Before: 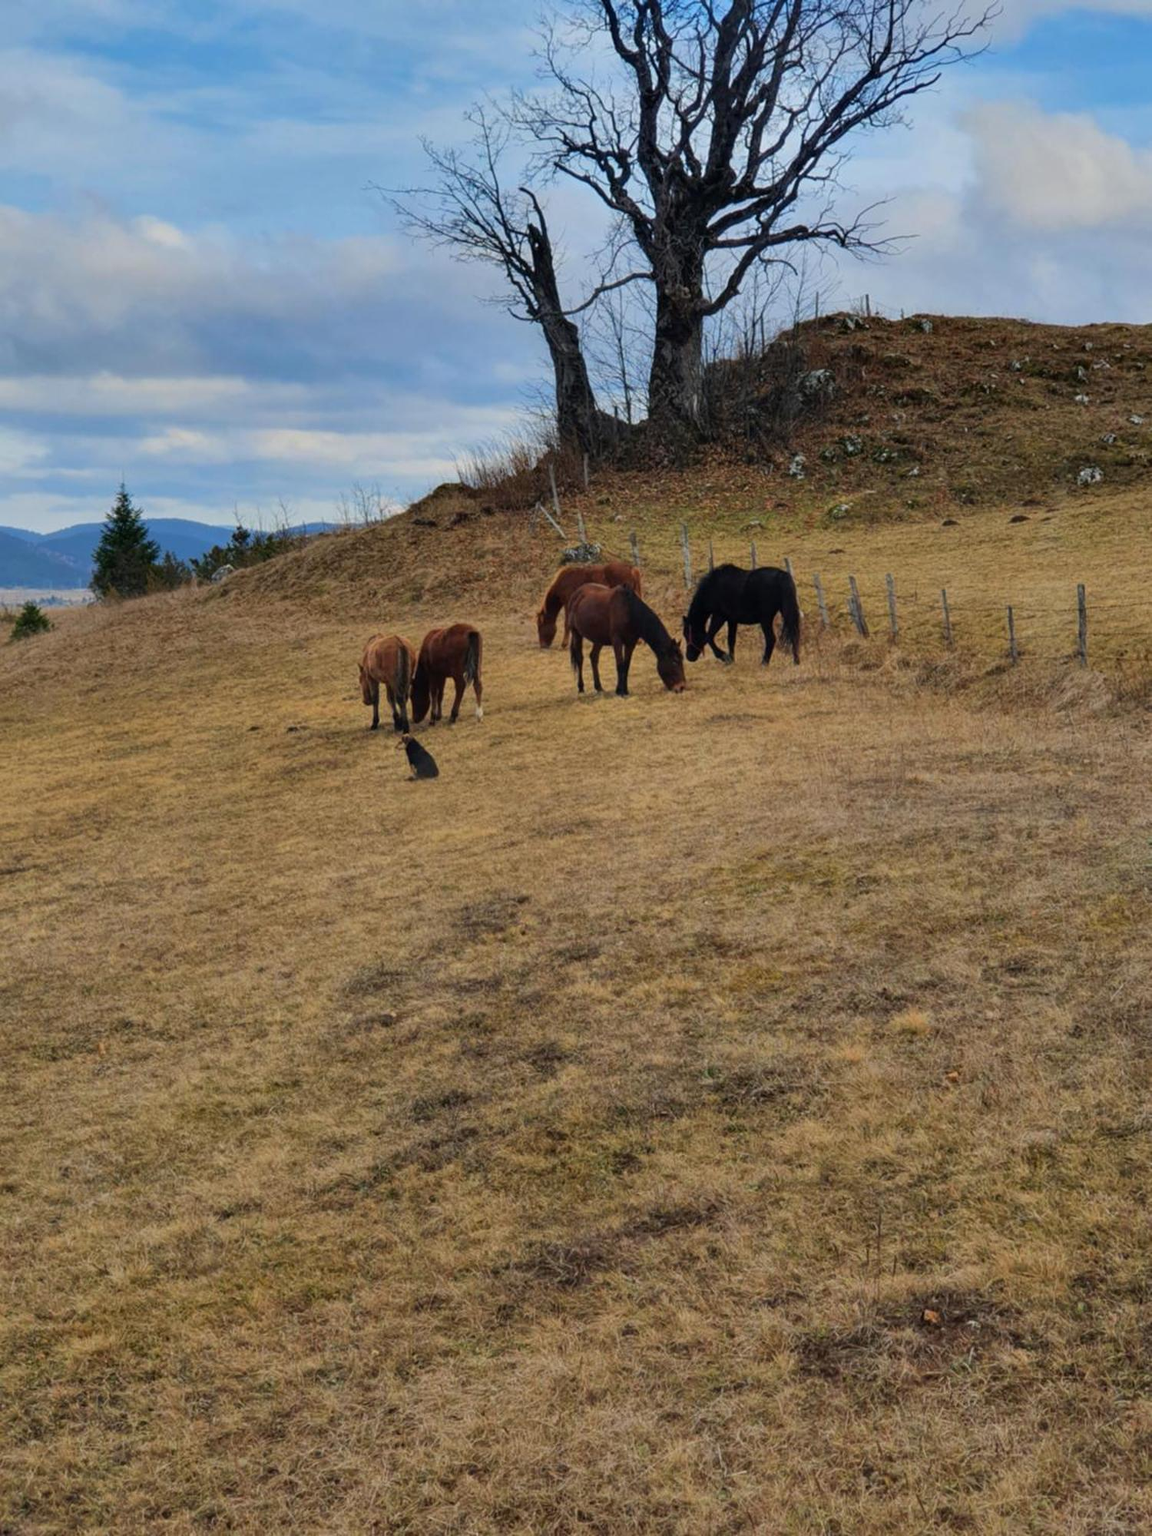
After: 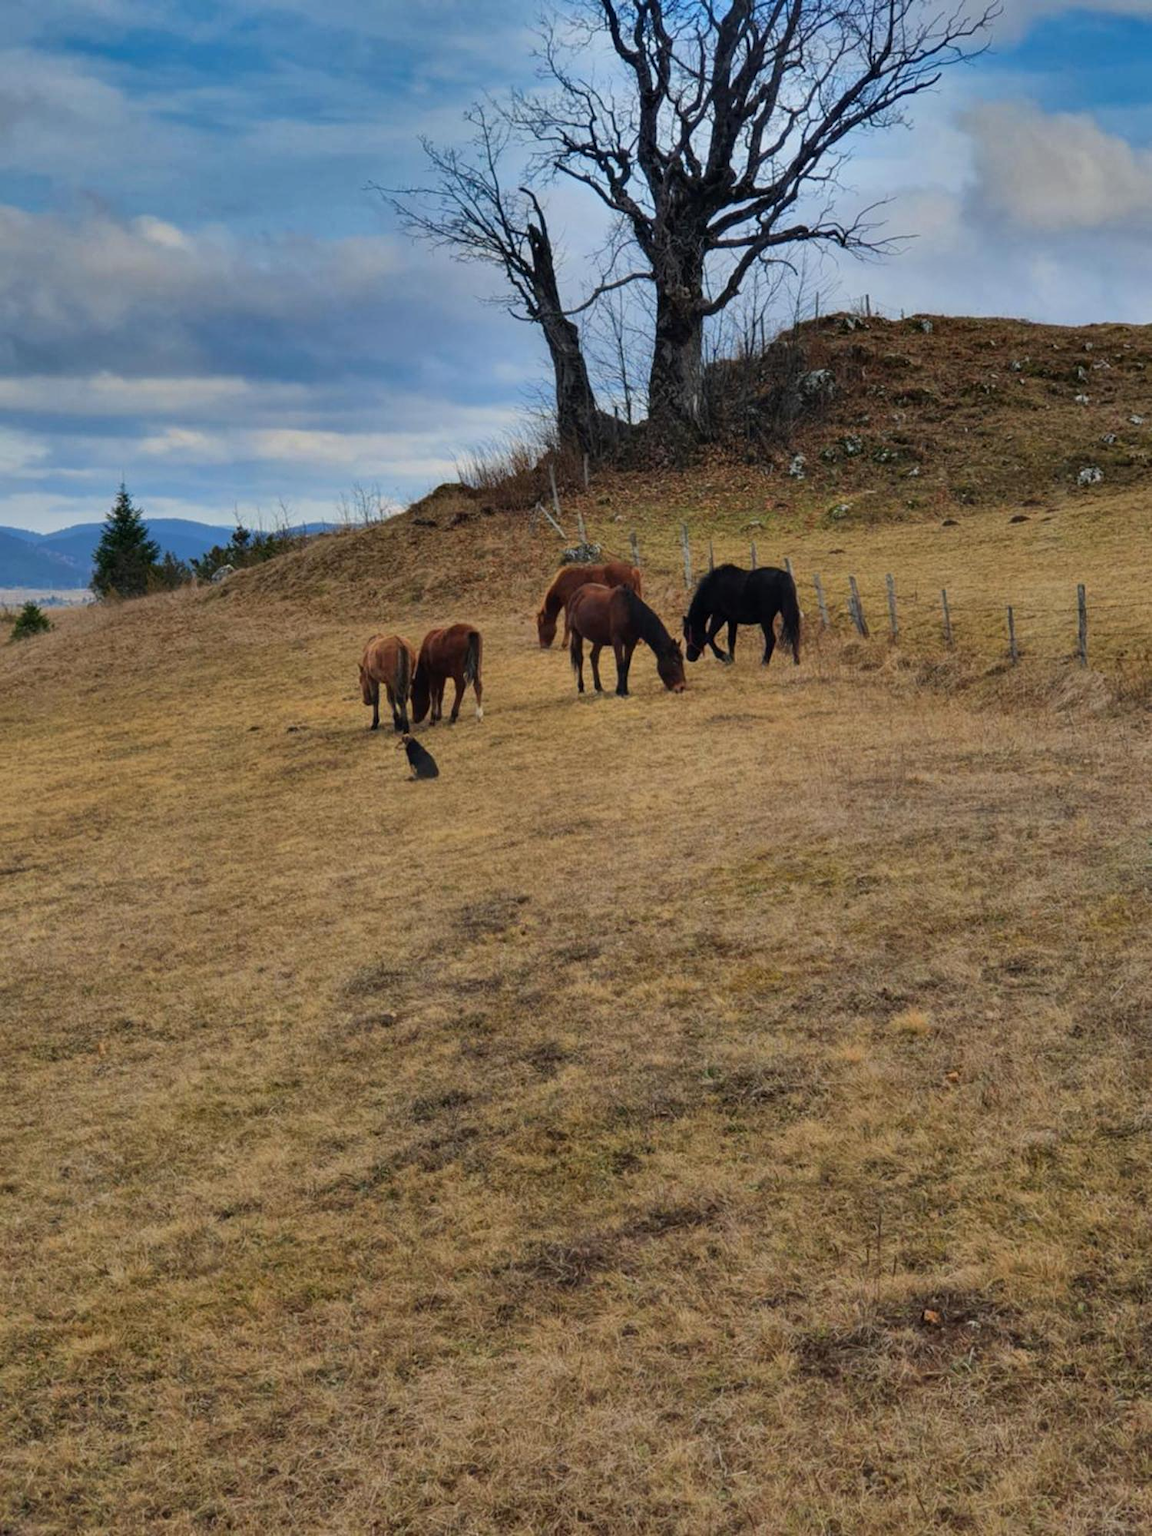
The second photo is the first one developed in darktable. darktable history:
shadows and highlights: shadows 20.87, highlights -81.79, soften with gaussian
